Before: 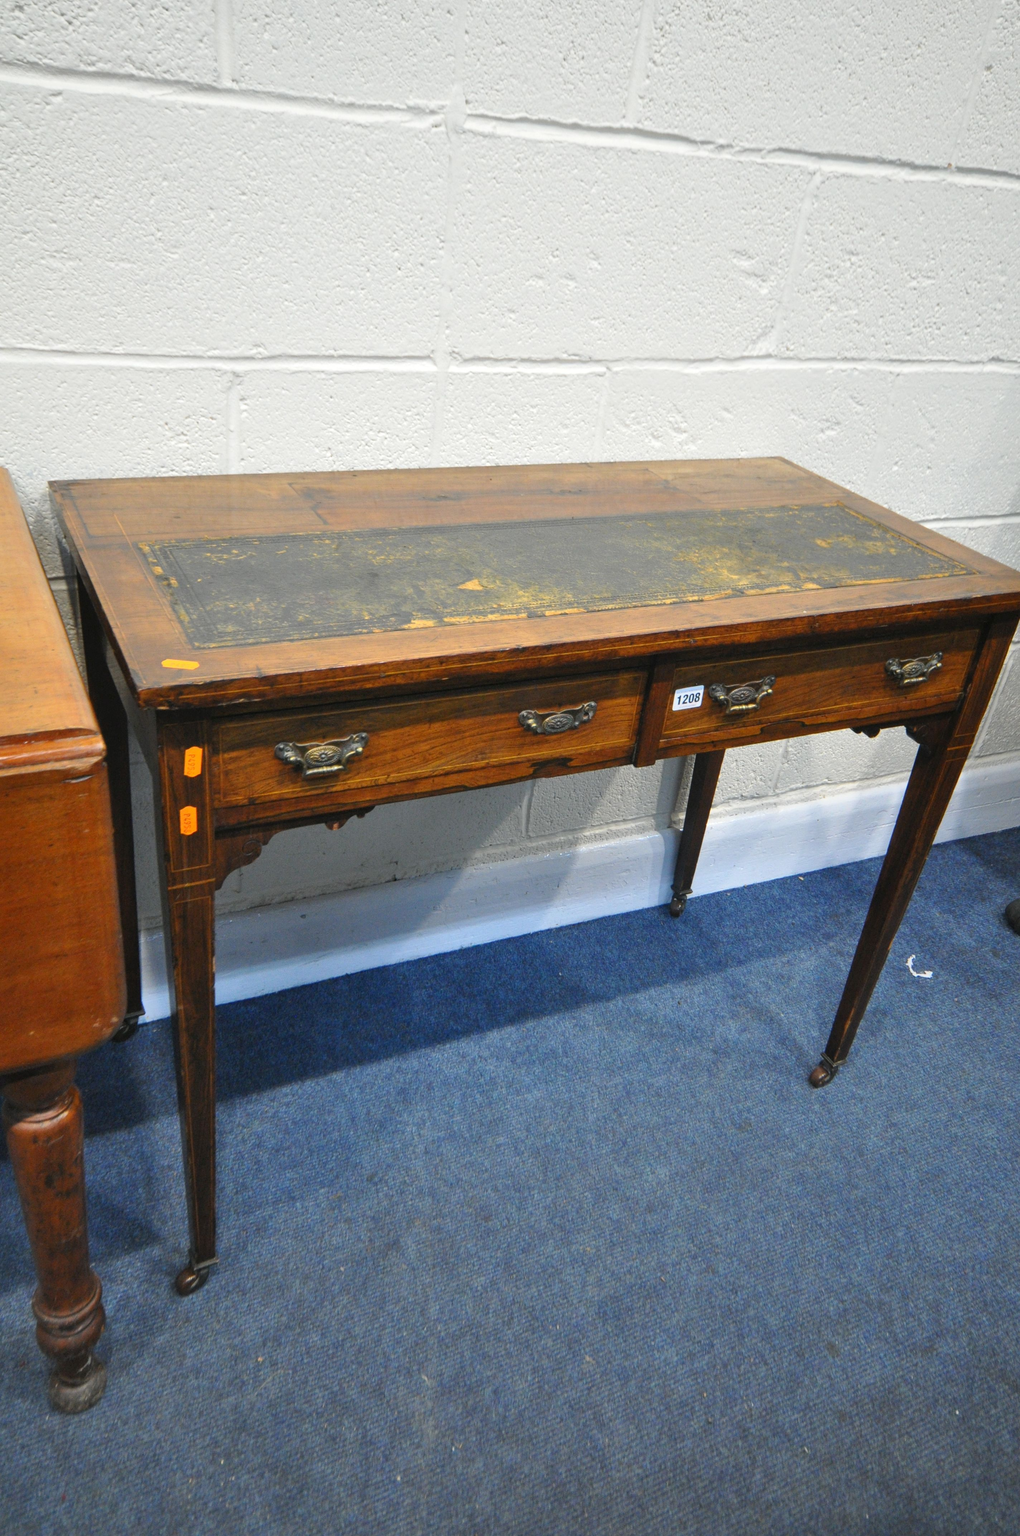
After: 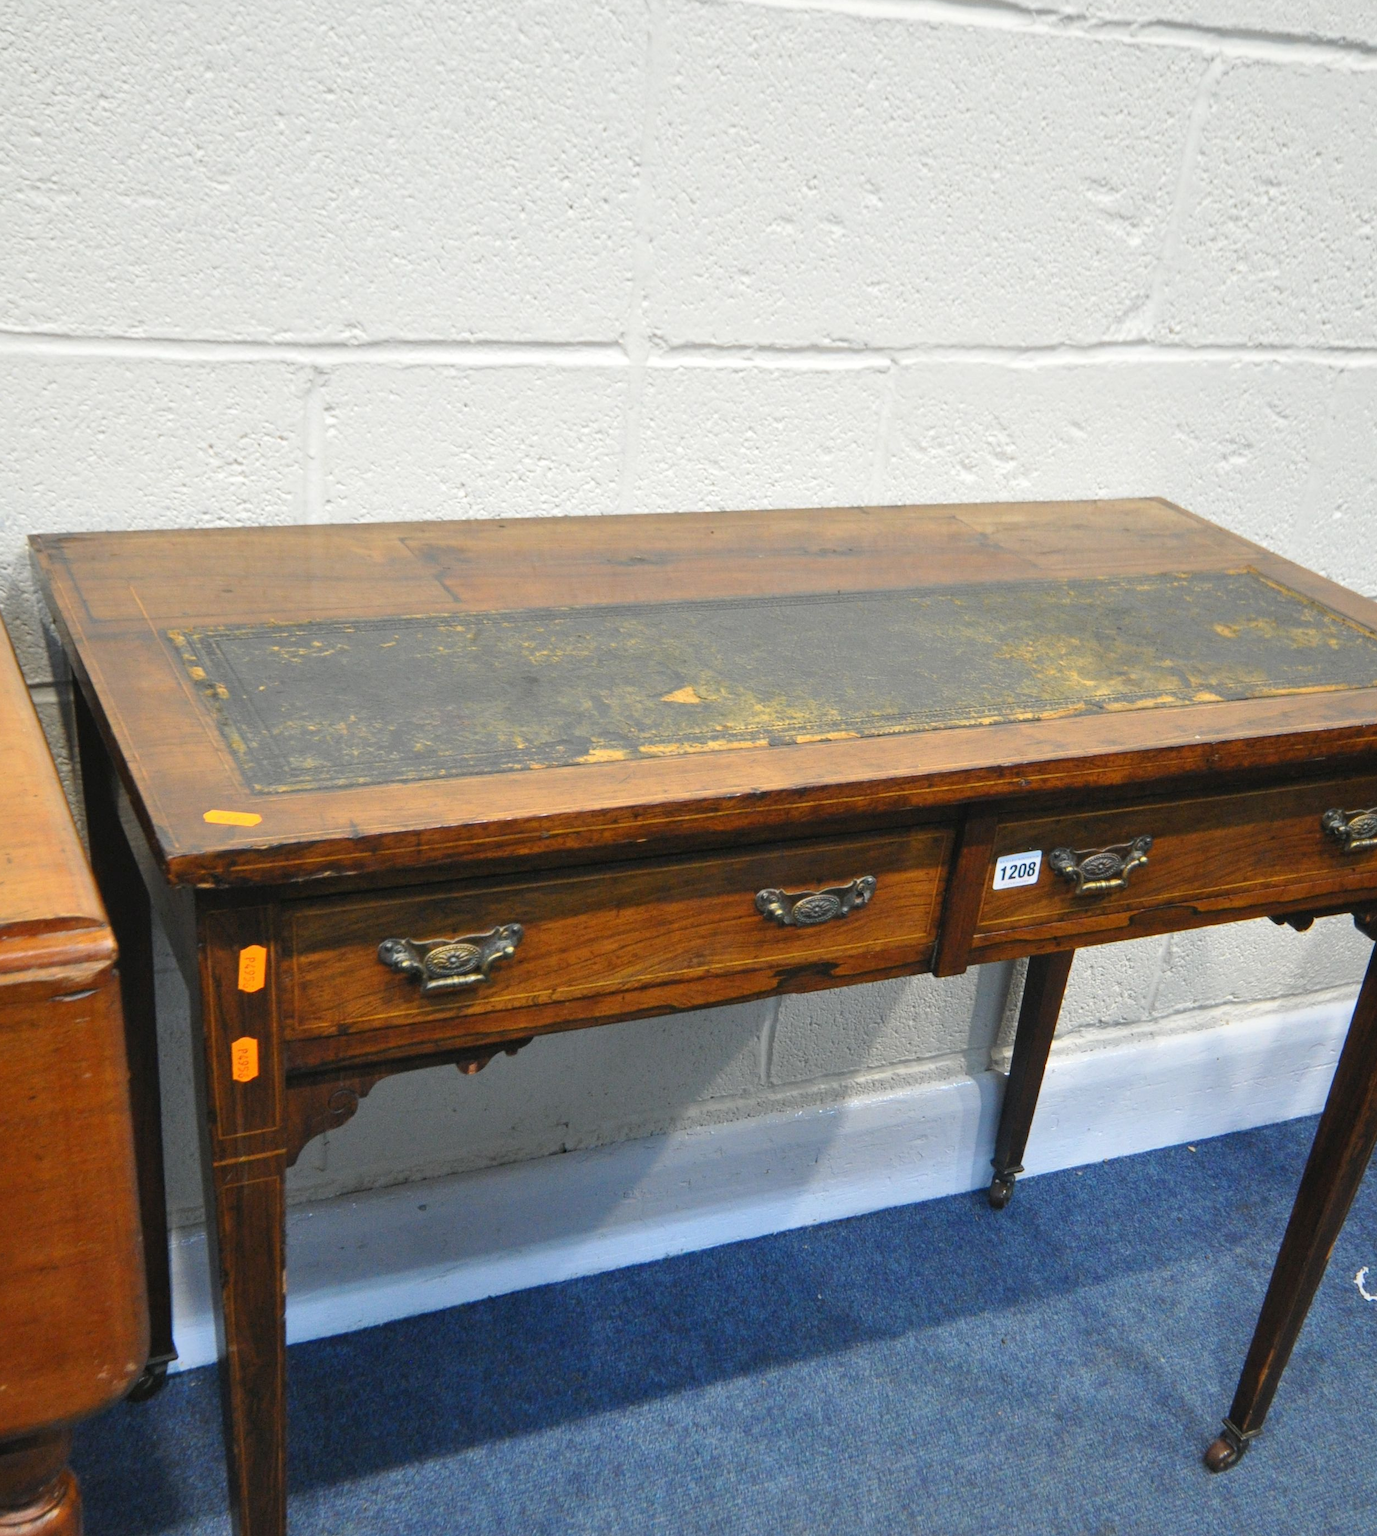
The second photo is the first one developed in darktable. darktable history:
crop: left 2.958%, top 8.812%, right 9.621%, bottom 26.469%
